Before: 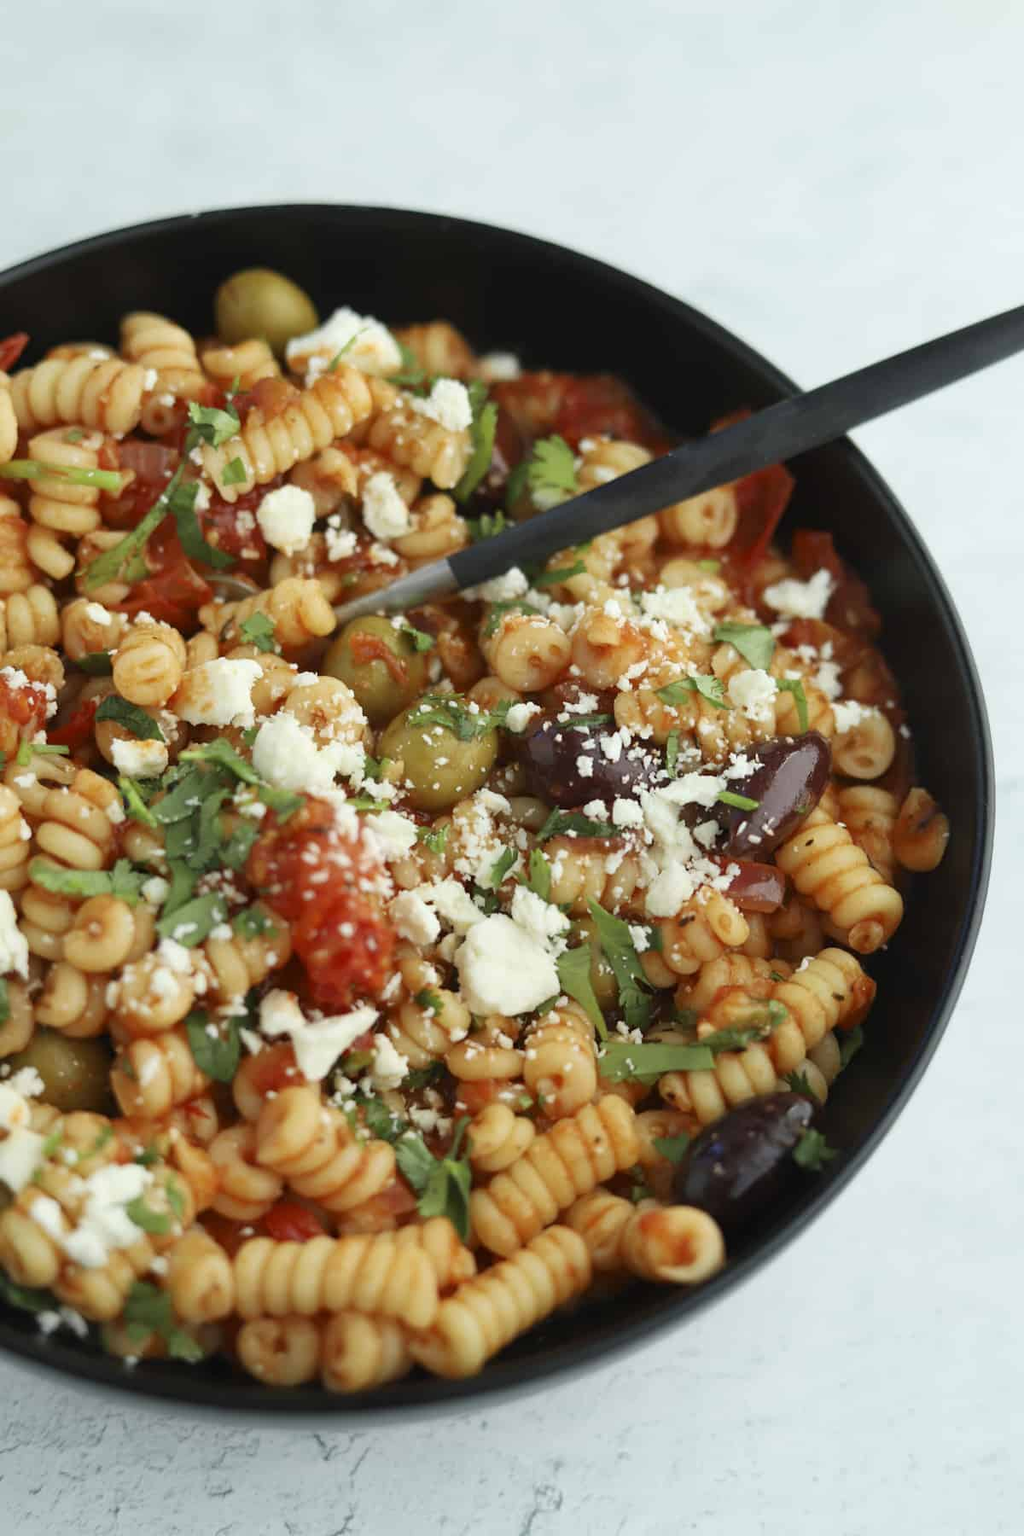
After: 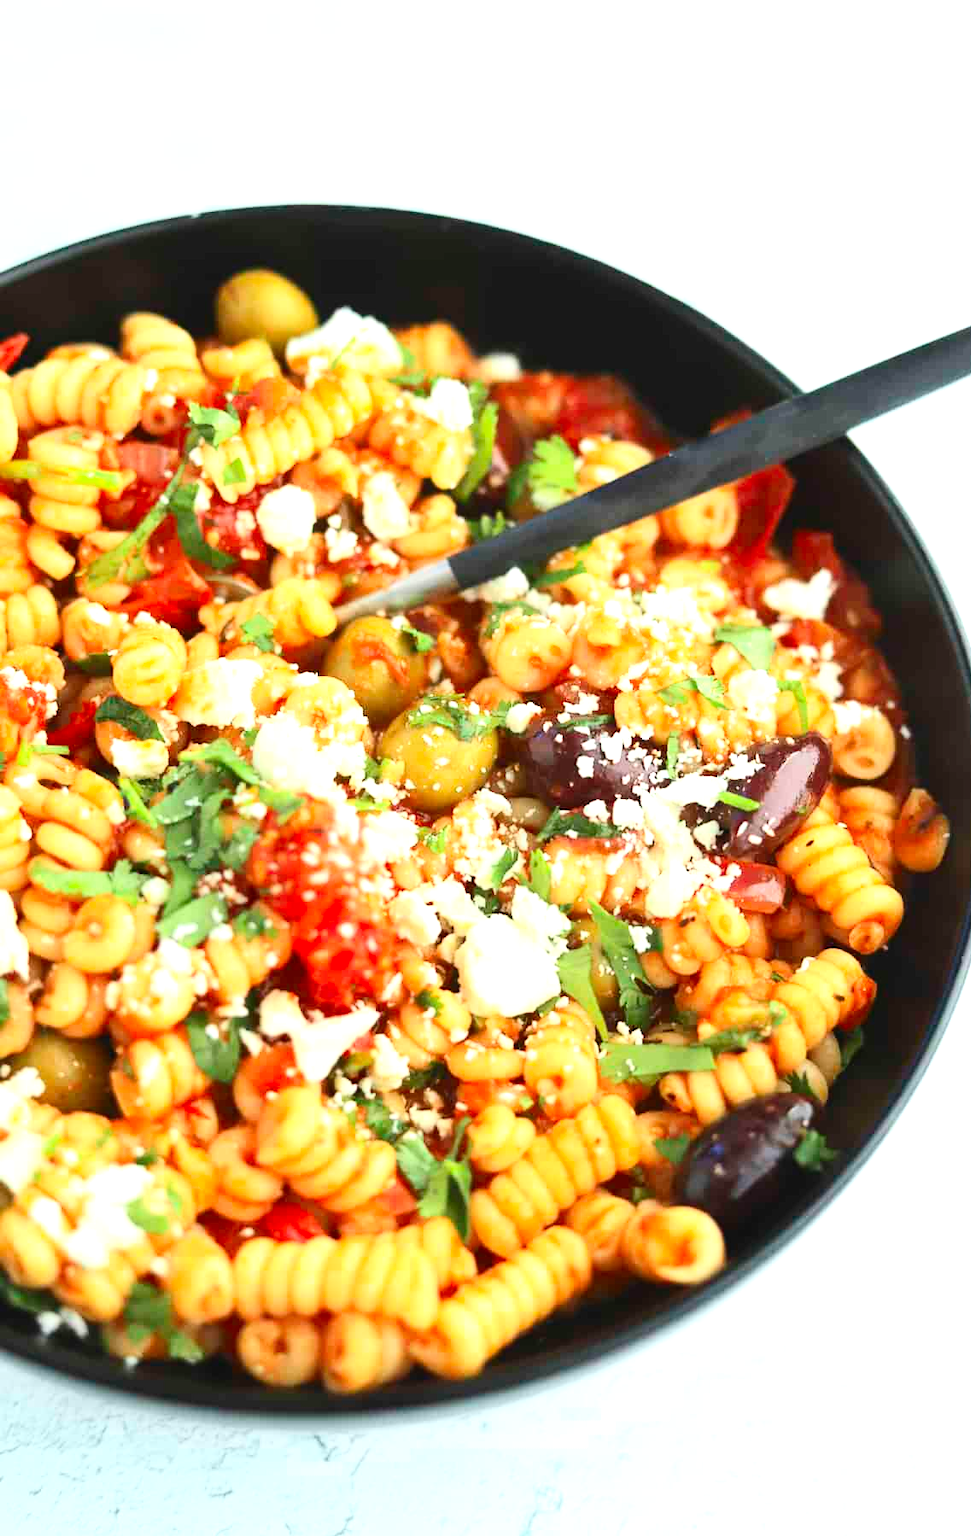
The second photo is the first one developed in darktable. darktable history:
contrast brightness saturation: contrast 0.231, brightness 0.107, saturation 0.289
crop and rotate: left 0%, right 5.161%
exposure: black level correction -0.001, exposure 1.111 EV, compensate highlight preservation false
